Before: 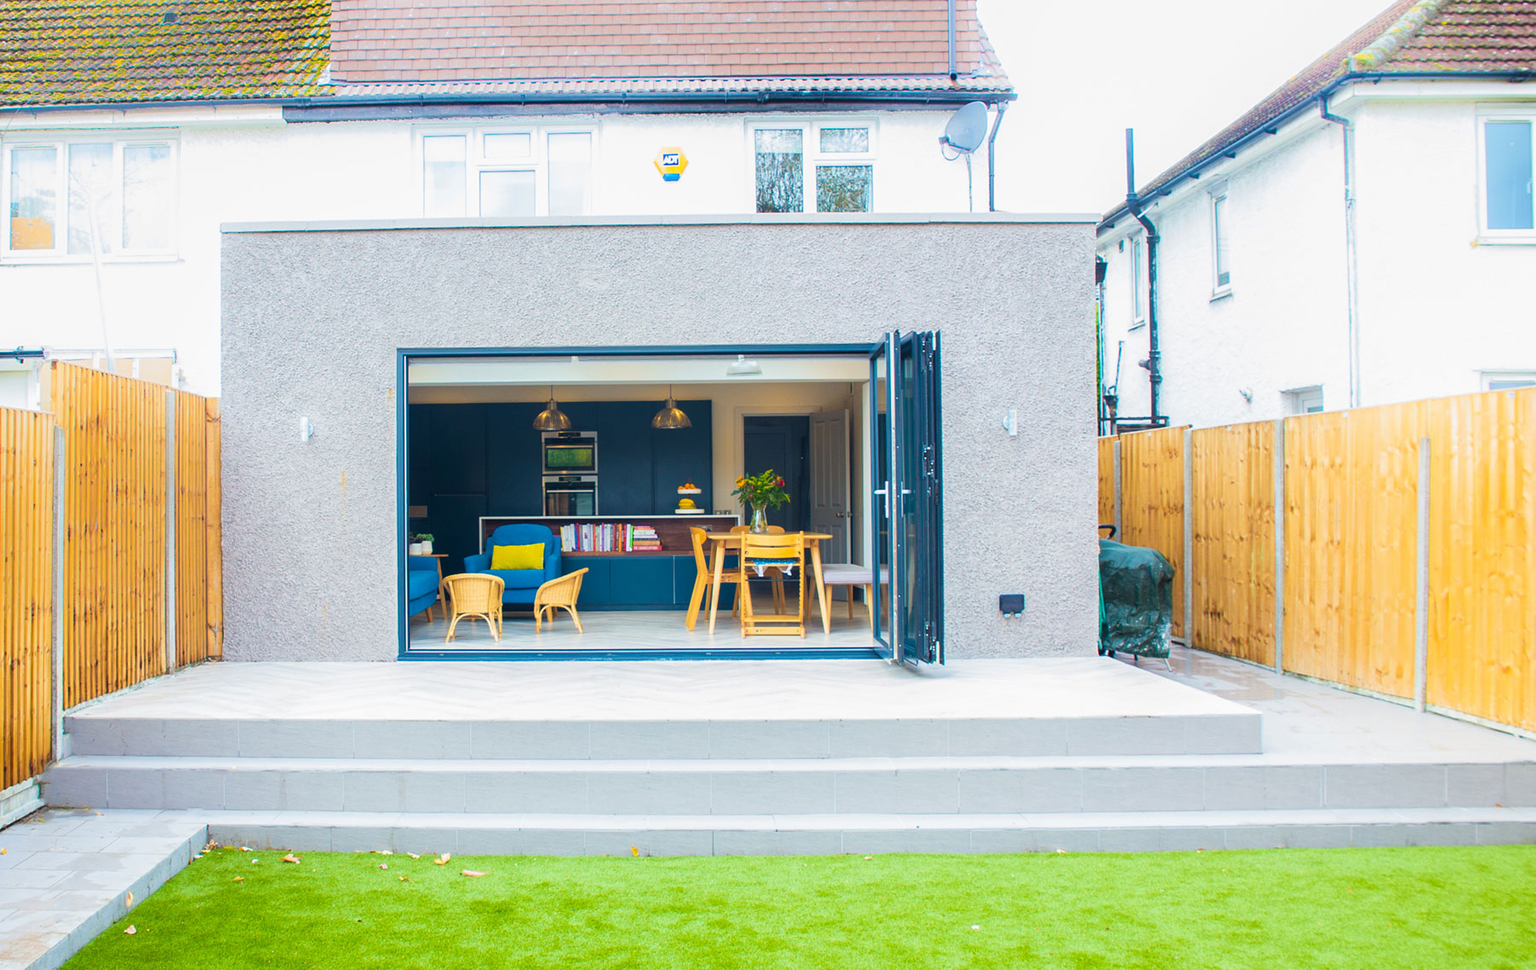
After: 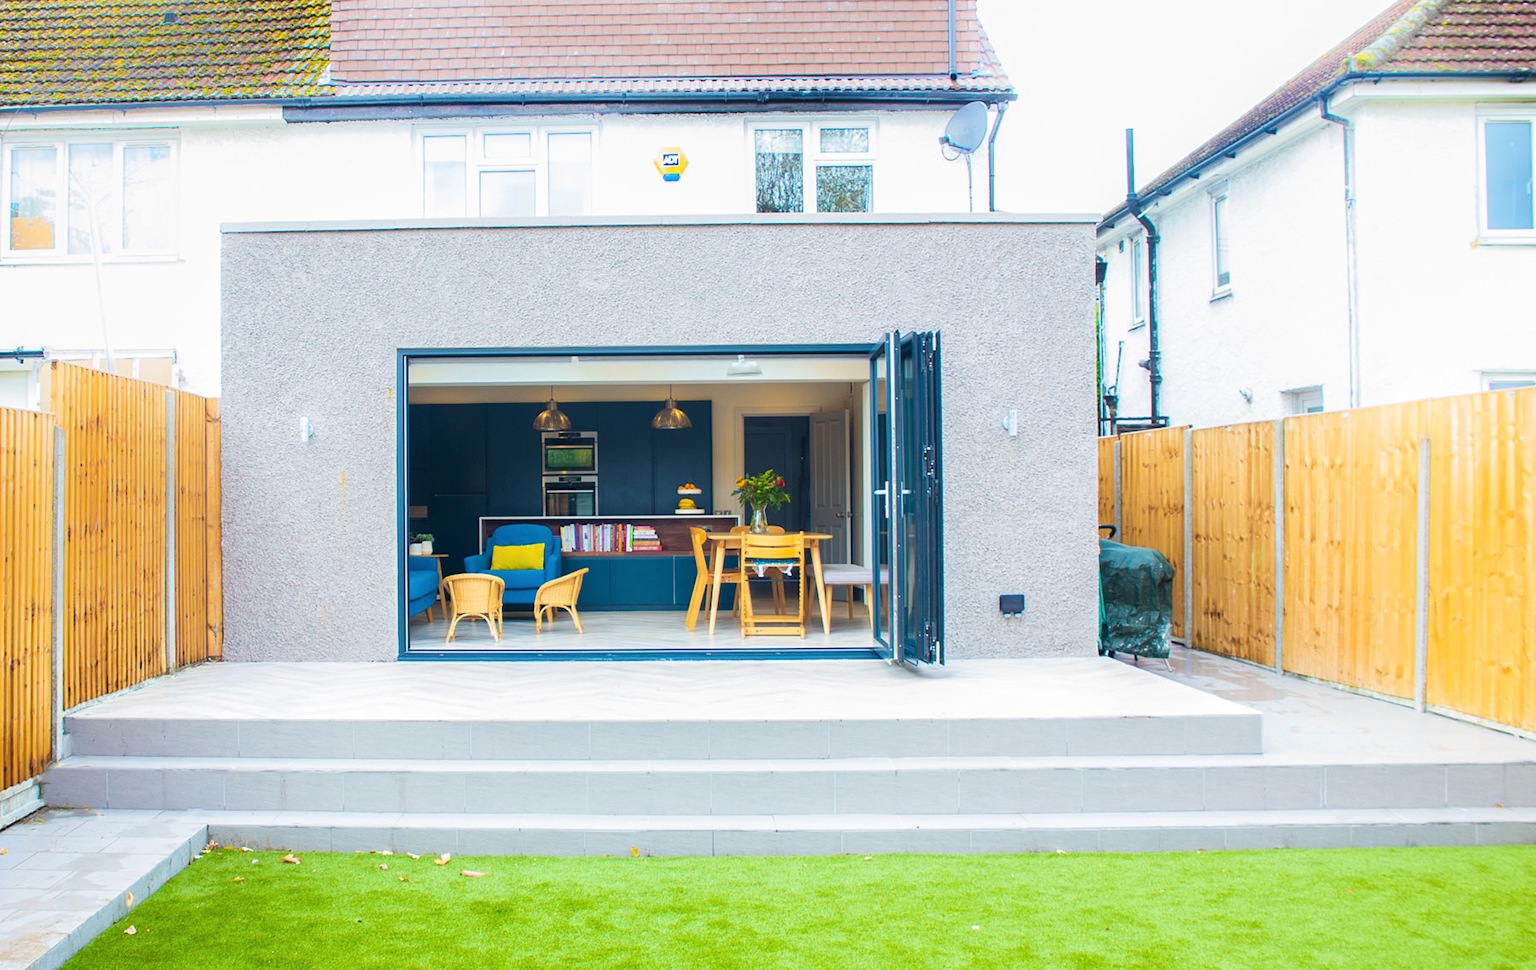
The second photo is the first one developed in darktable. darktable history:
shadows and highlights: shadows -10.94, white point adjustment 1.5, highlights 9.16
